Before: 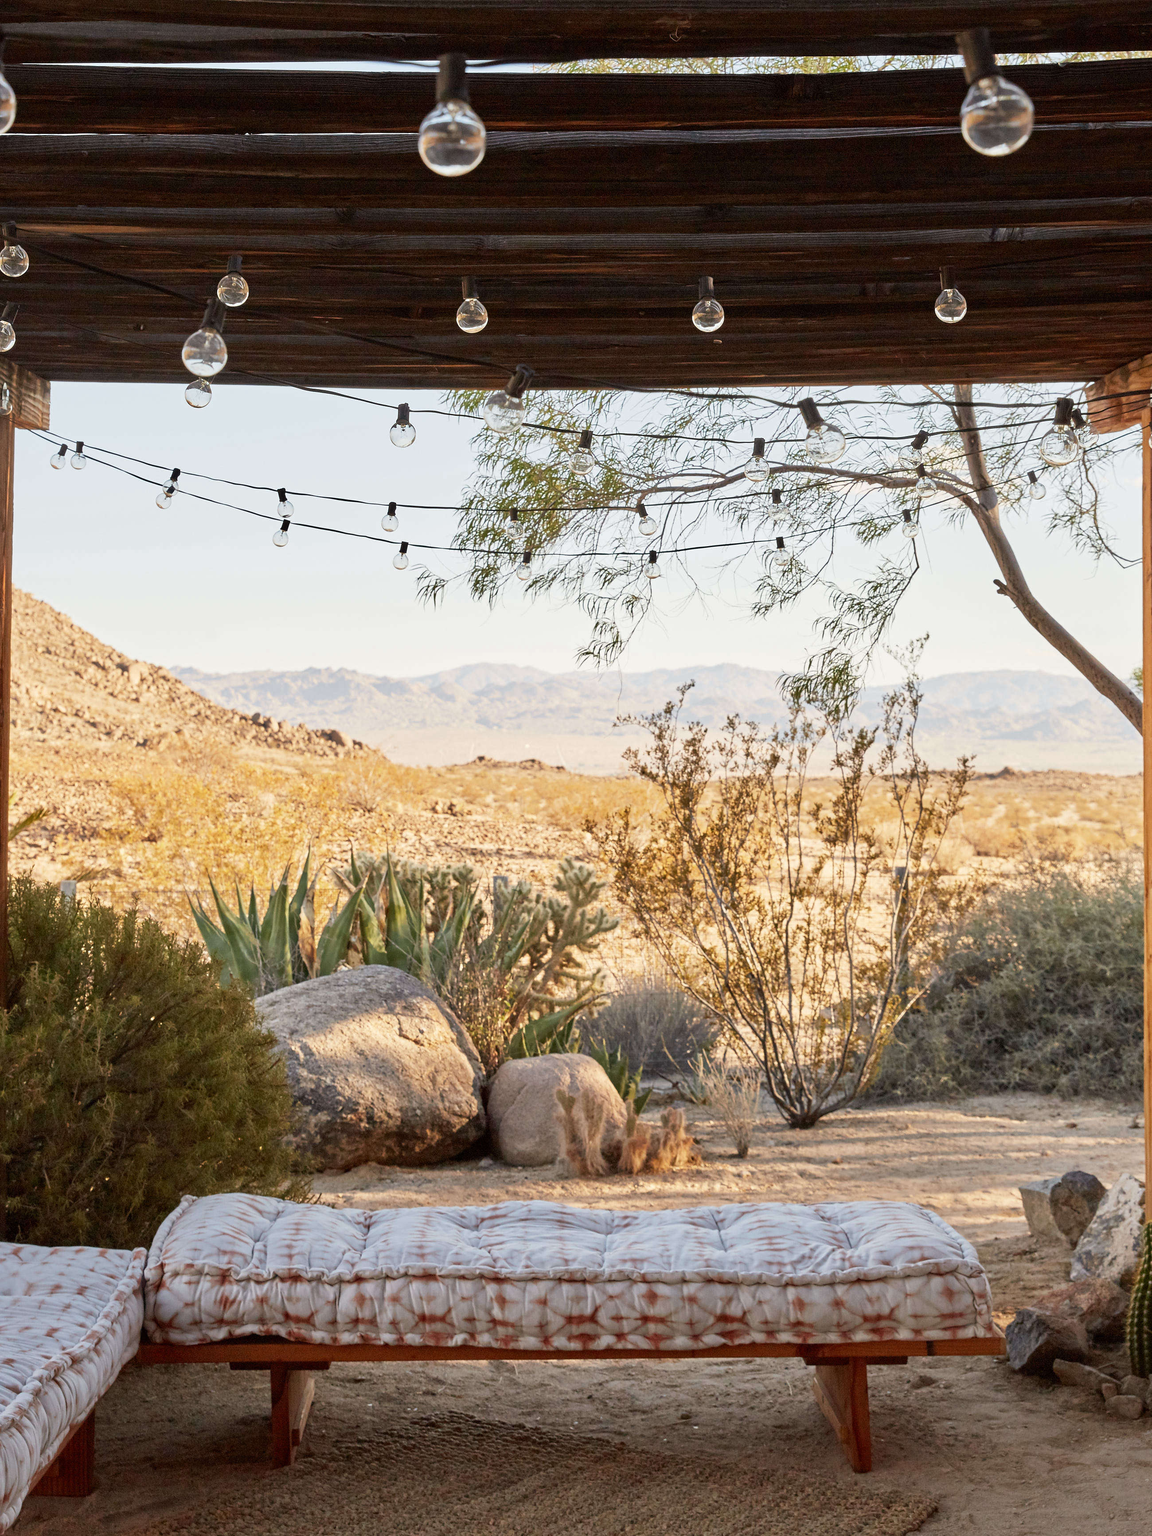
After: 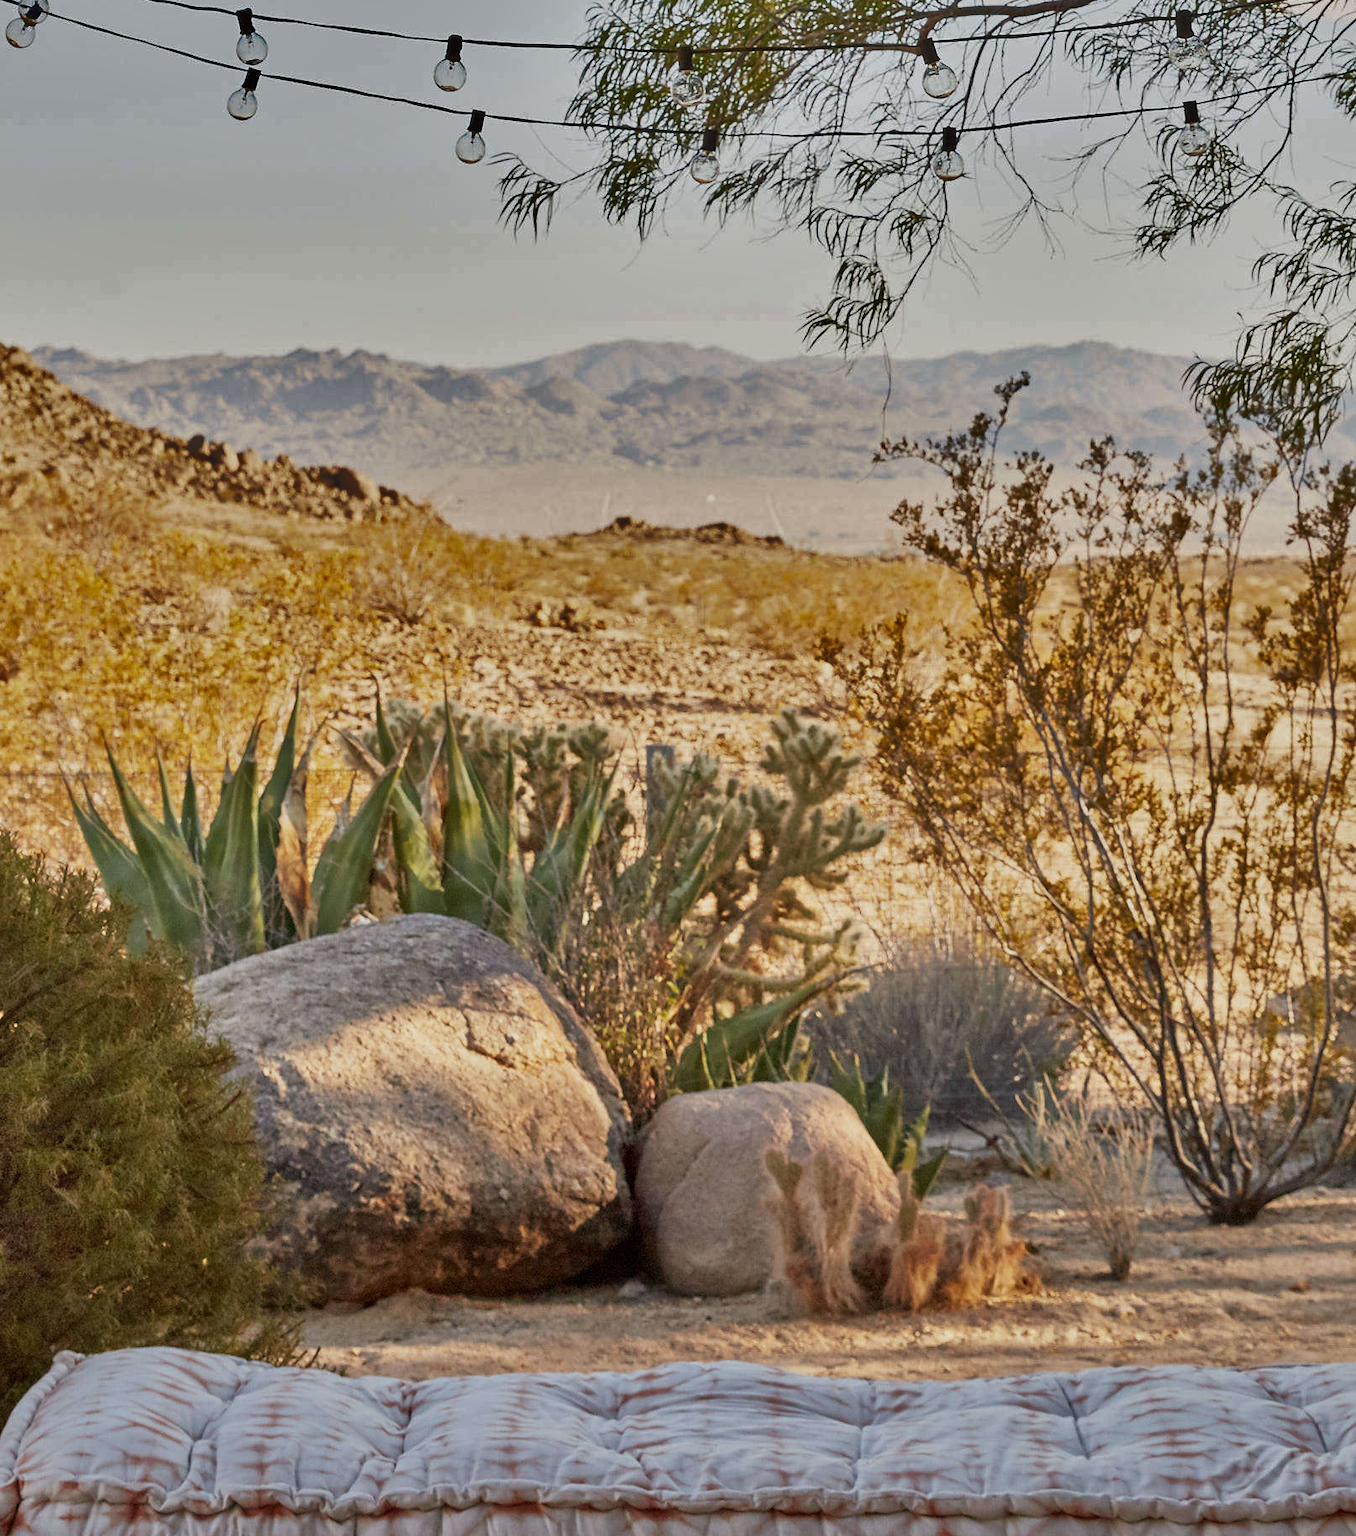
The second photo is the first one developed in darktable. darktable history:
shadows and highlights: shadows 79.61, white point adjustment -8.93, highlights -61.42, soften with gaussian
crop: left 13.305%, top 31.515%, right 24.649%, bottom 15.802%
